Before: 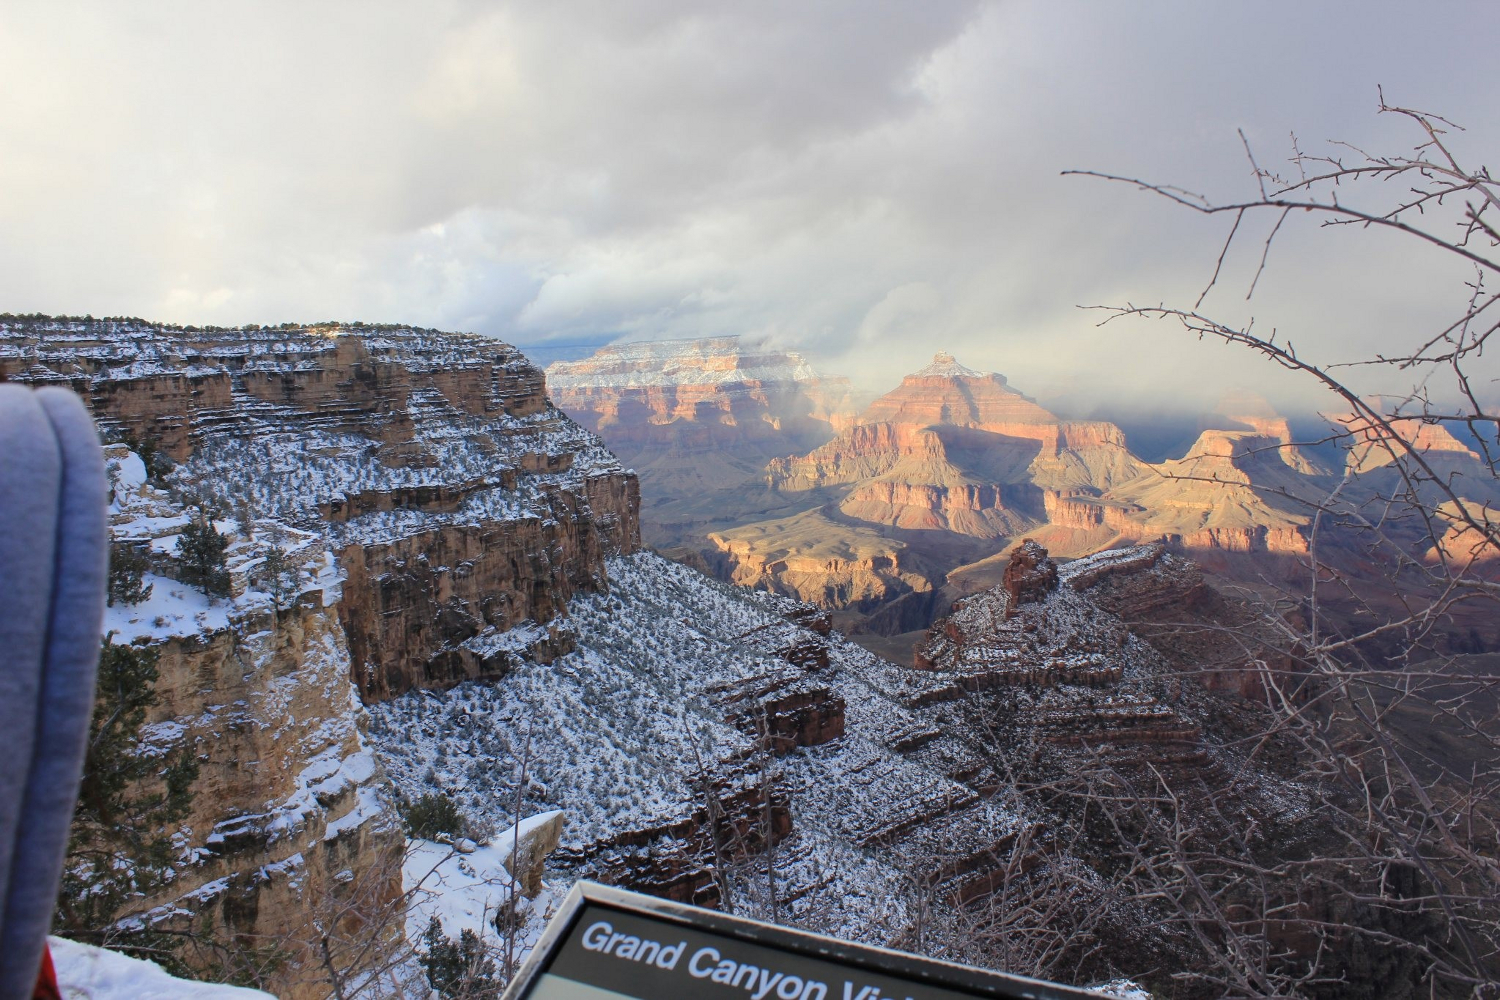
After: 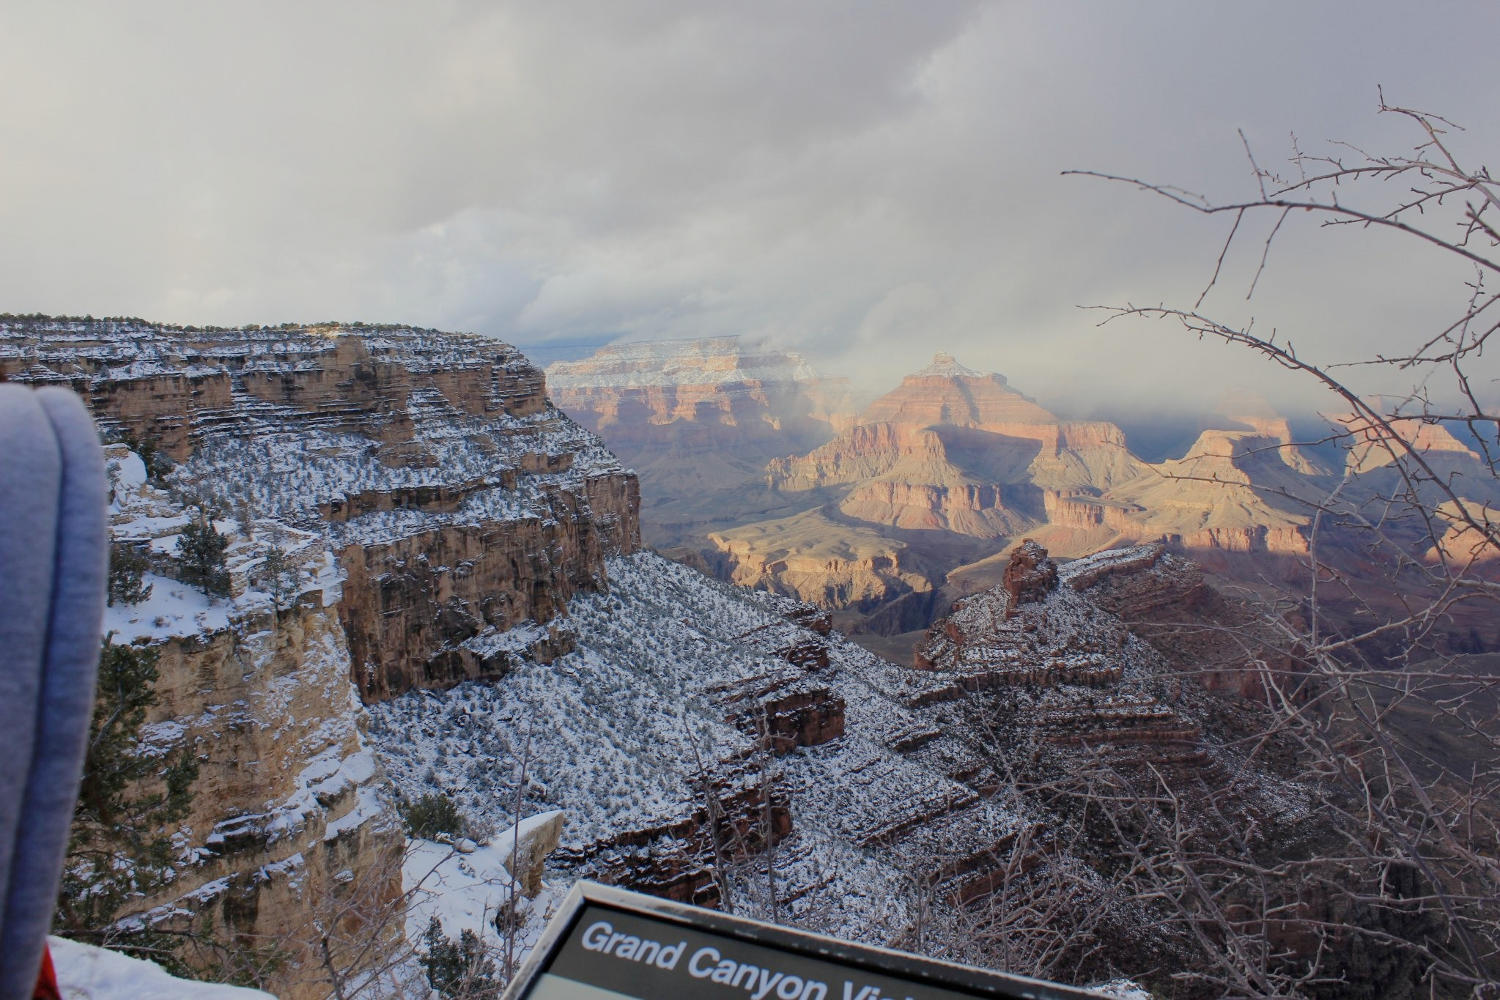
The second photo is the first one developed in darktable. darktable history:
filmic rgb: middle gray luminance 18.36%, black relative exposure -10.44 EV, white relative exposure 3.41 EV, threshold 3.04 EV, target black luminance 0%, hardness 6.06, latitude 98.02%, contrast 0.842, shadows ↔ highlights balance 0.397%, preserve chrominance no, color science v5 (2021), contrast in shadows safe, contrast in highlights safe, enable highlight reconstruction true
